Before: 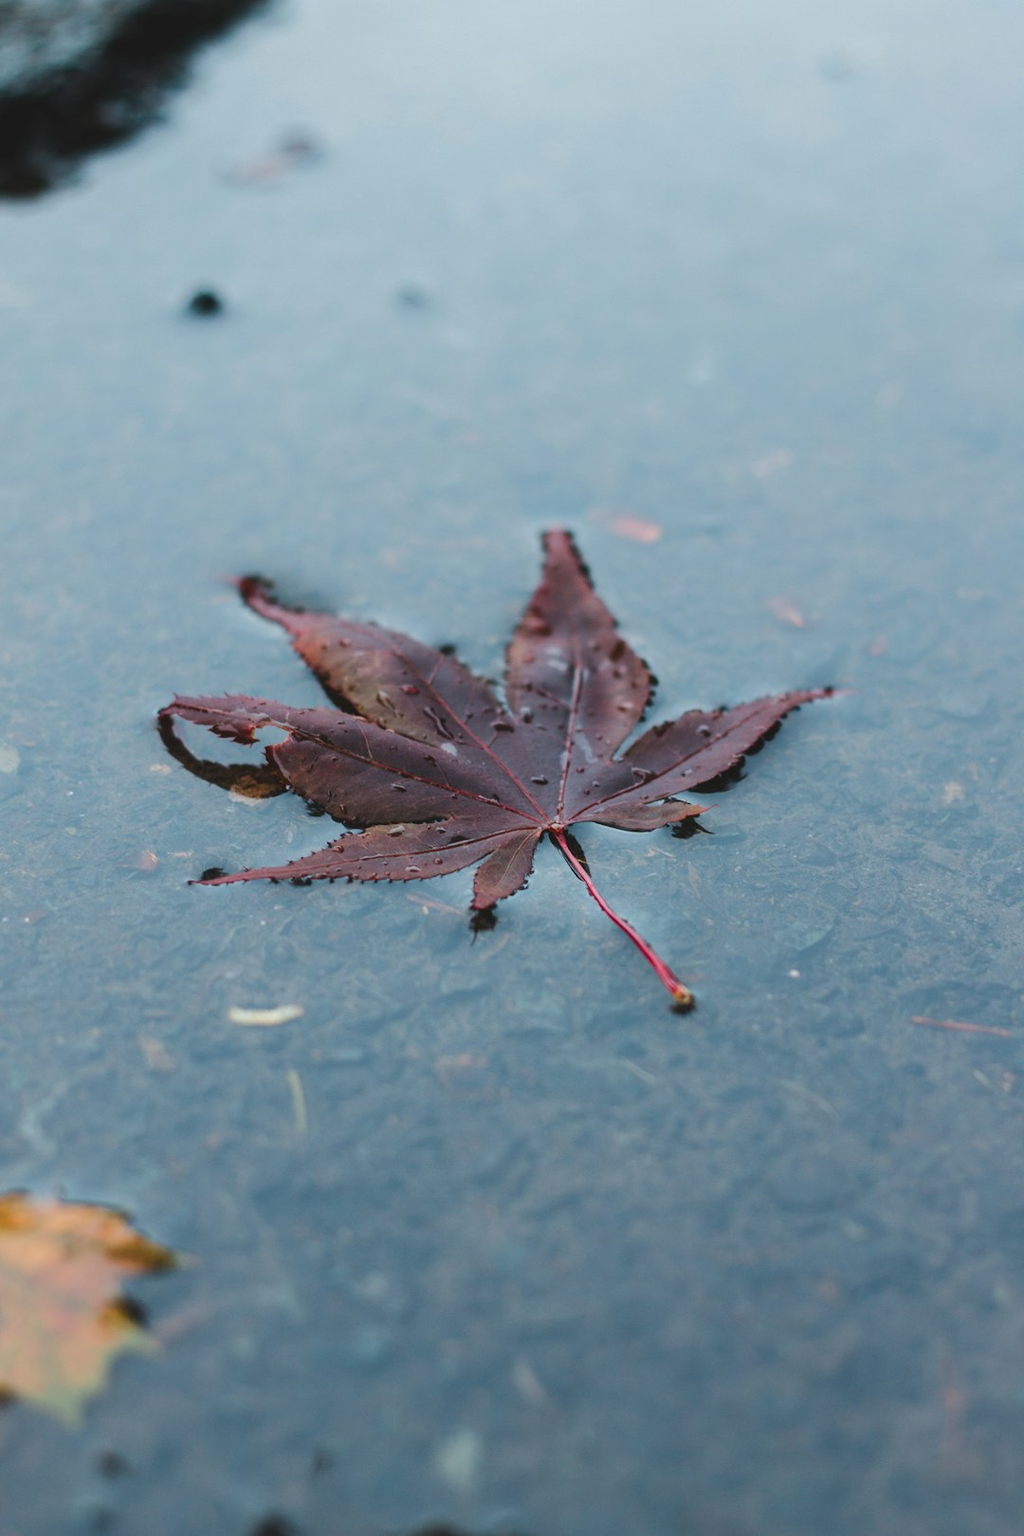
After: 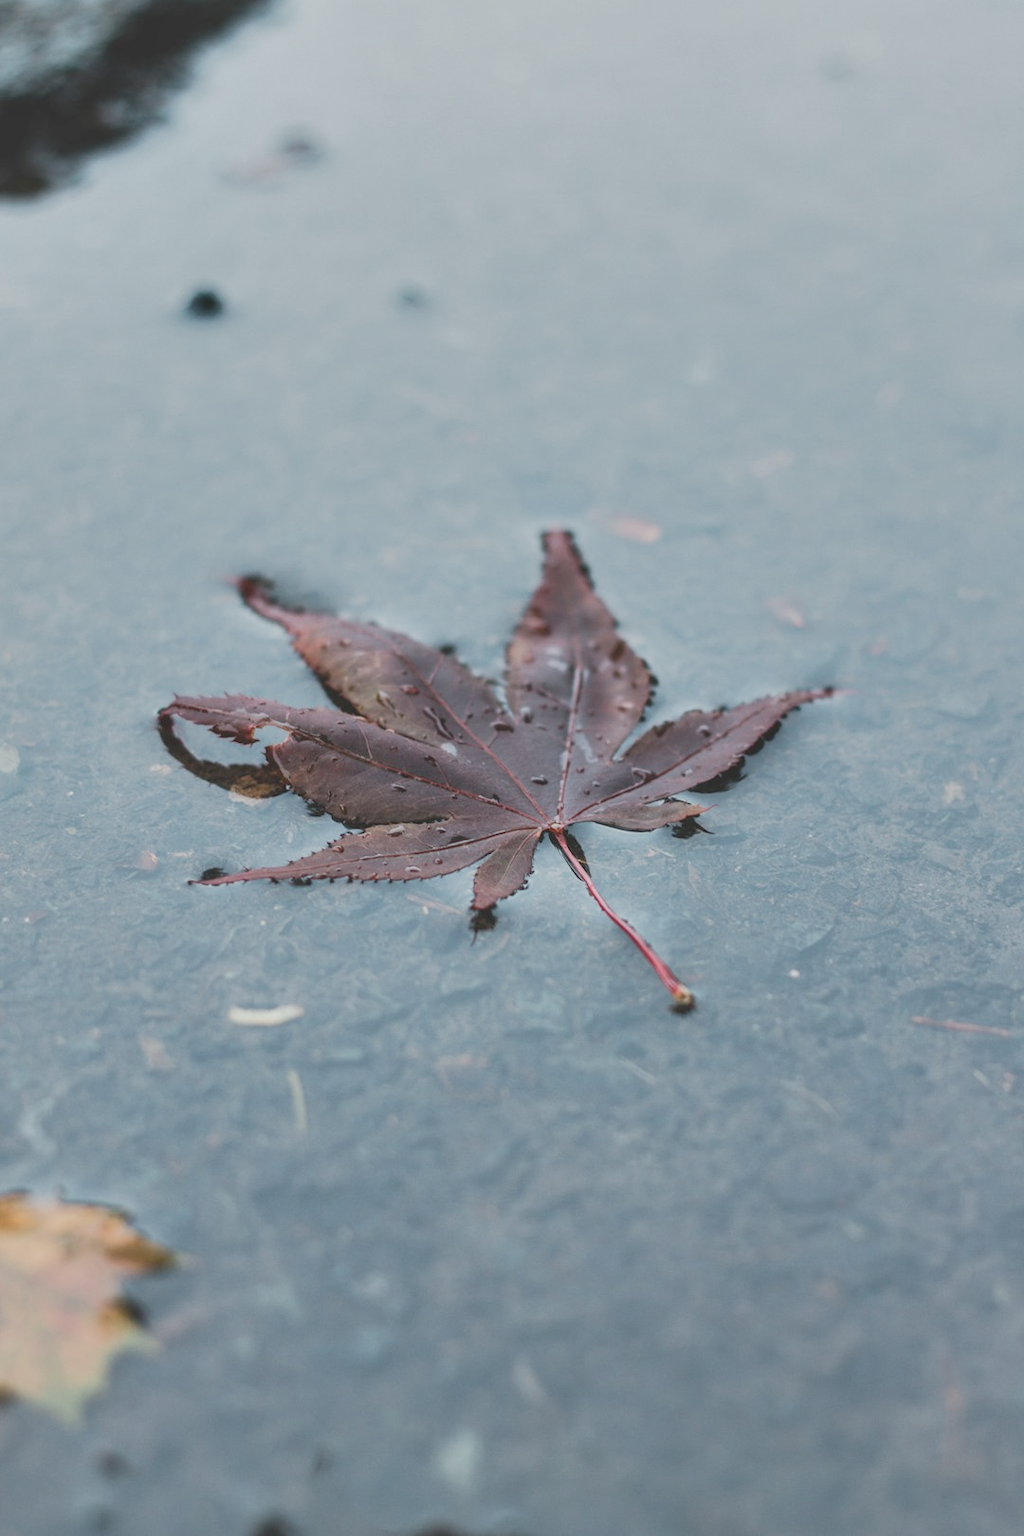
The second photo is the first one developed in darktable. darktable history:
shadows and highlights: soften with gaussian
contrast brightness saturation: contrast -0.242, saturation -0.421
tone curve: curves: ch0 [(0, 0.012) (0.144, 0.137) (0.326, 0.386) (0.489, 0.573) (0.656, 0.763) (0.849, 0.902) (1, 0.974)]; ch1 [(0, 0) (0.366, 0.367) (0.475, 0.453) (0.487, 0.501) (0.519, 0.527) (0.544, 0.579) (0.562, 0.619) (0.622, 0.694) (1, 1)]; ch2 [(0, 0) (0.333, 0.346) (0.375, 0.375) (0.424, 0.43) (0.476, 0.492) (0.502, 0.503) (0.533, 0.541) (0.572, 0.615) (0.605, 0.656) (0.641, 0.709) (1, 1)], preserve colors none
local contrast: detail 109%
